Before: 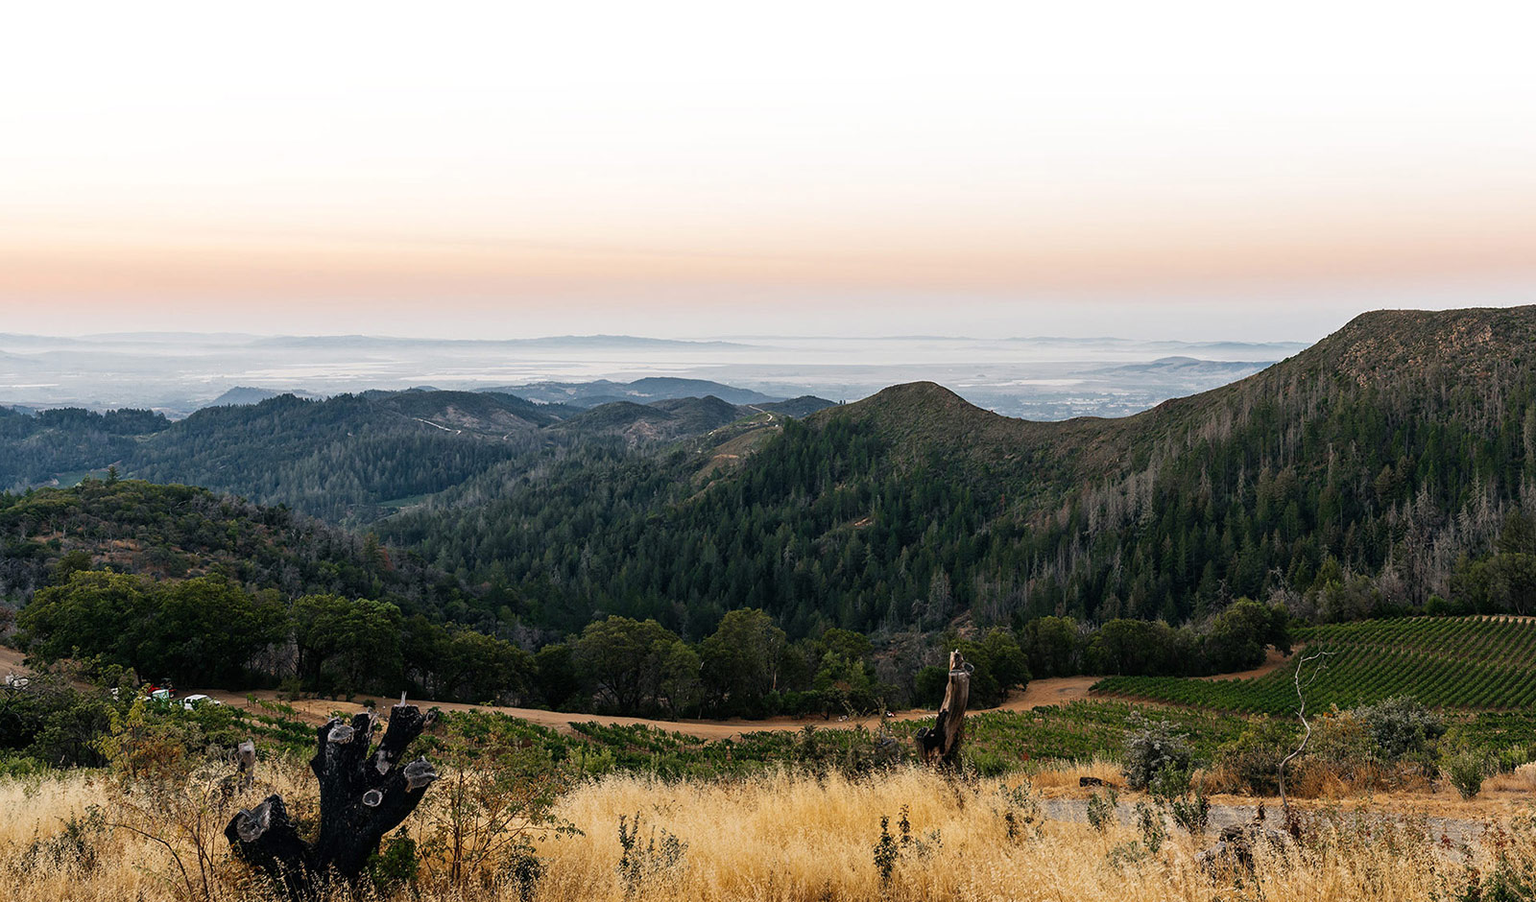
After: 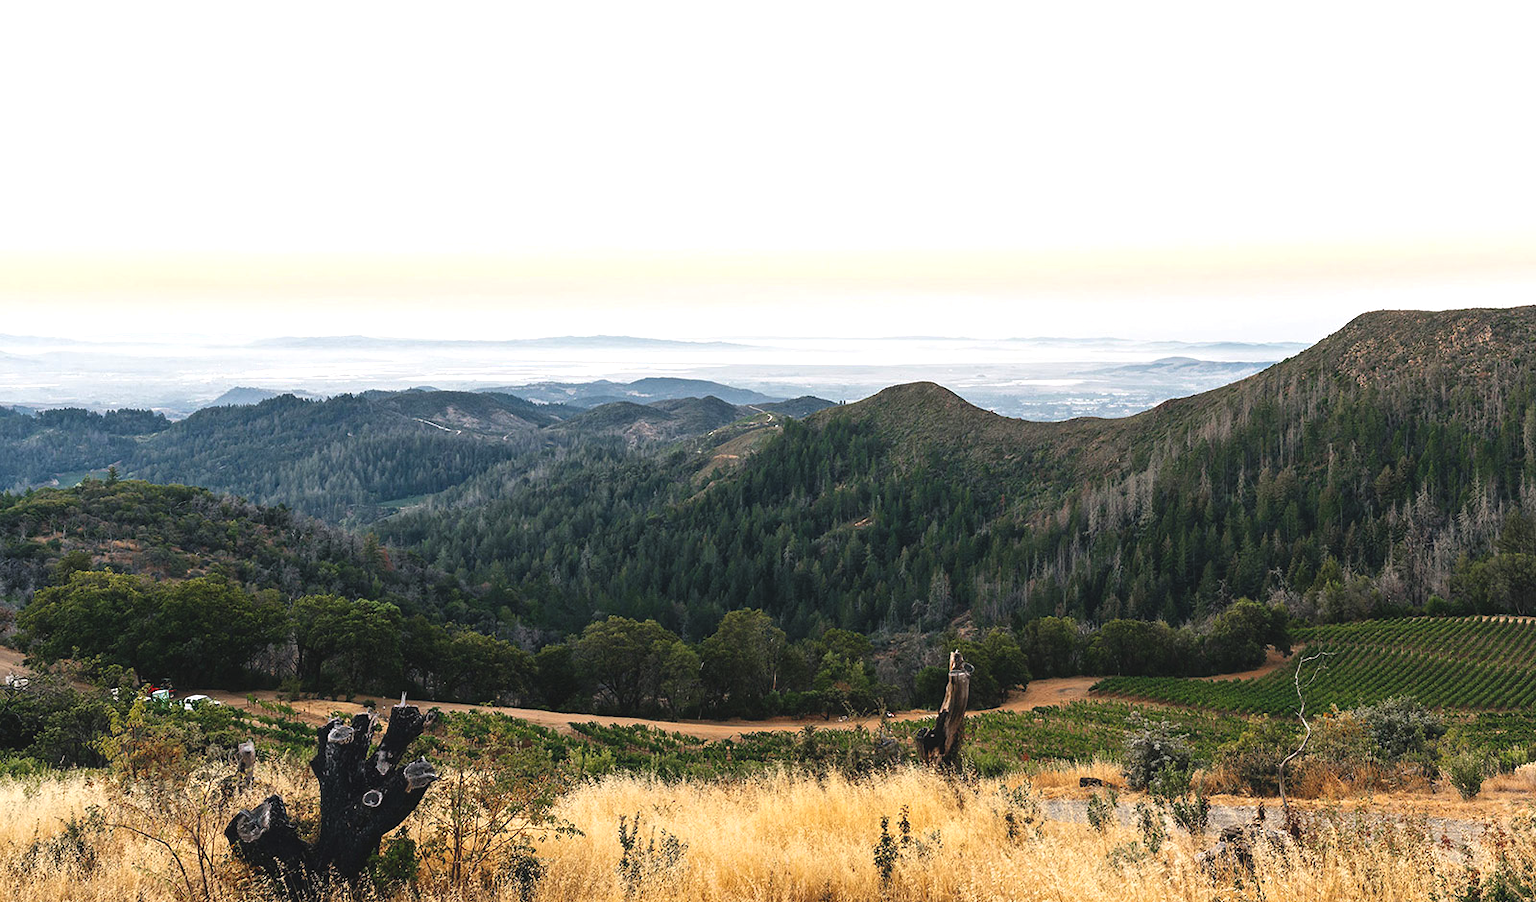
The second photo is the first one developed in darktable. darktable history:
exposure: black level correction -0.005, exposure 0.614 EV, compensate highlight preservation false
